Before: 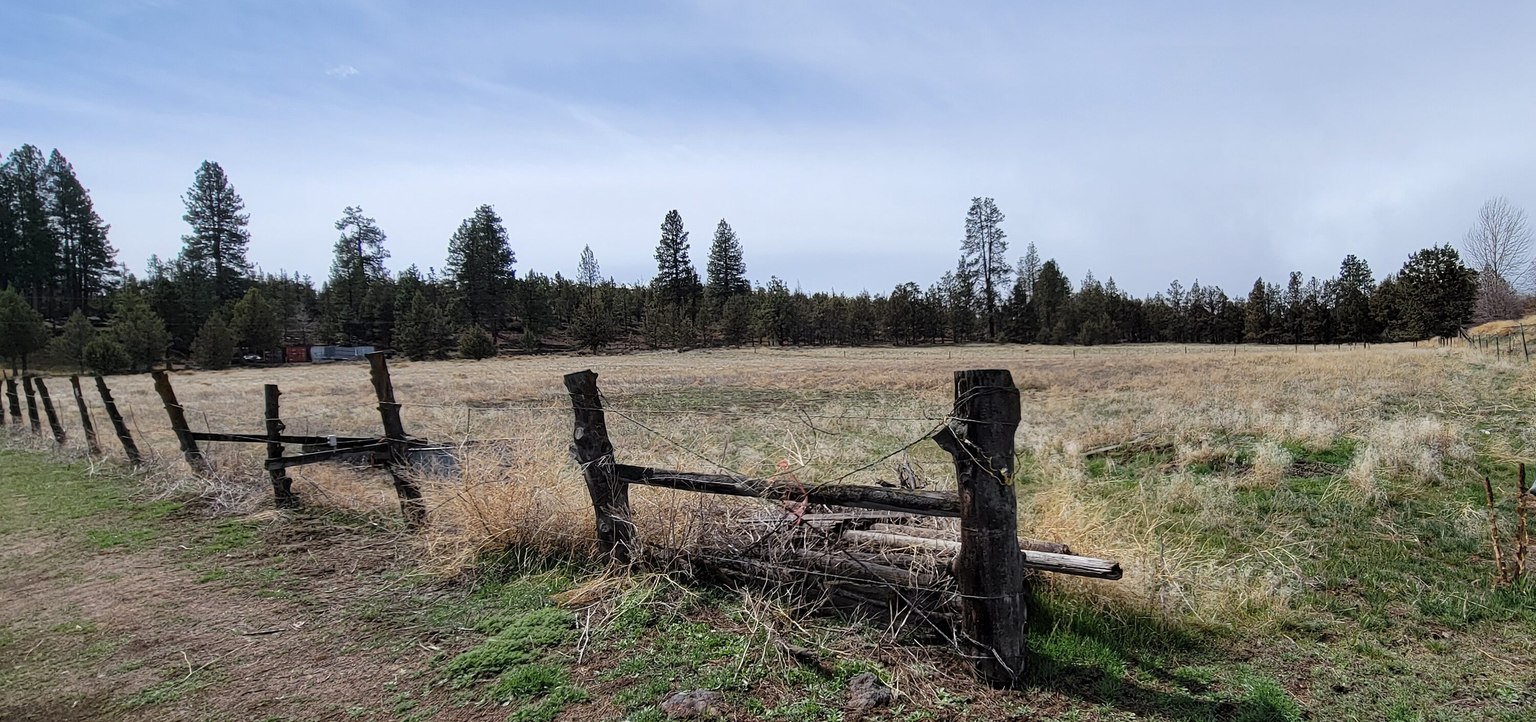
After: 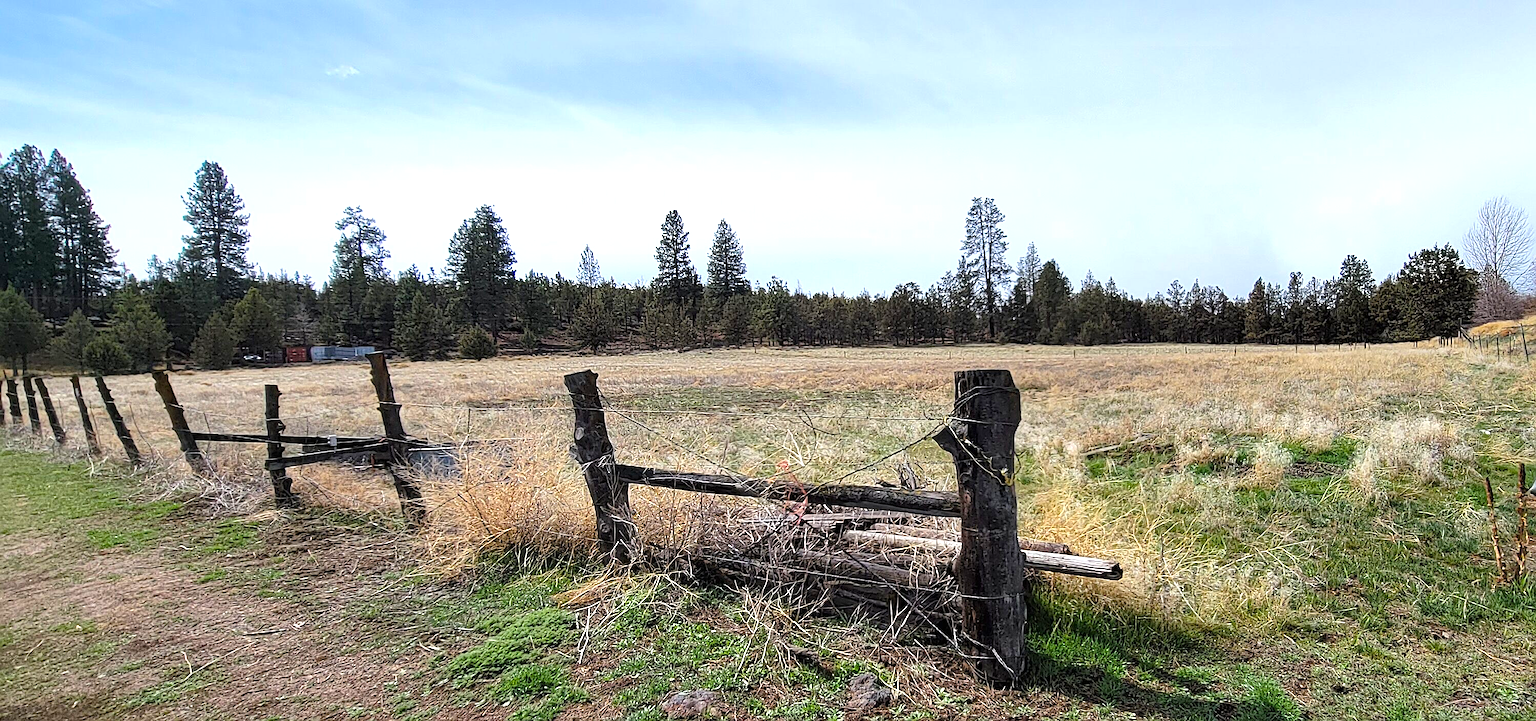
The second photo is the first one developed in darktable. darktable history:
exposure: black level correction 0, exposure 0.691 EV, compensate highlight preservation false
sharpen: on, module defaults
shadows and highlights: shadows 24.96, highlights -25.99
color balance rgb: power › hue 308.55°, perceptual saturation grading › global saturation 30.828%
